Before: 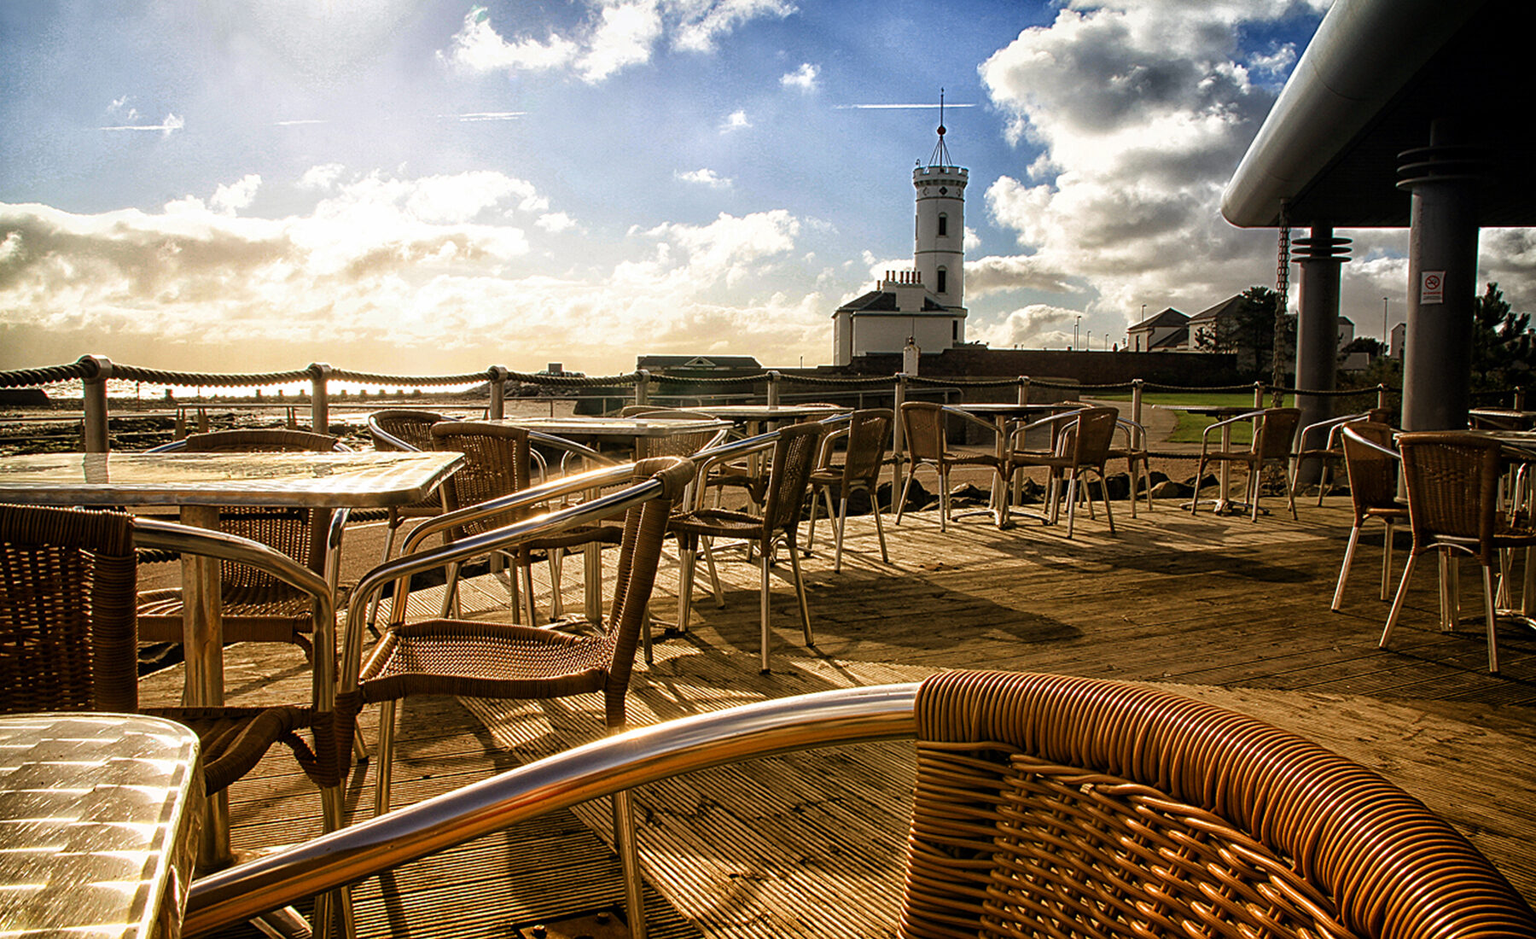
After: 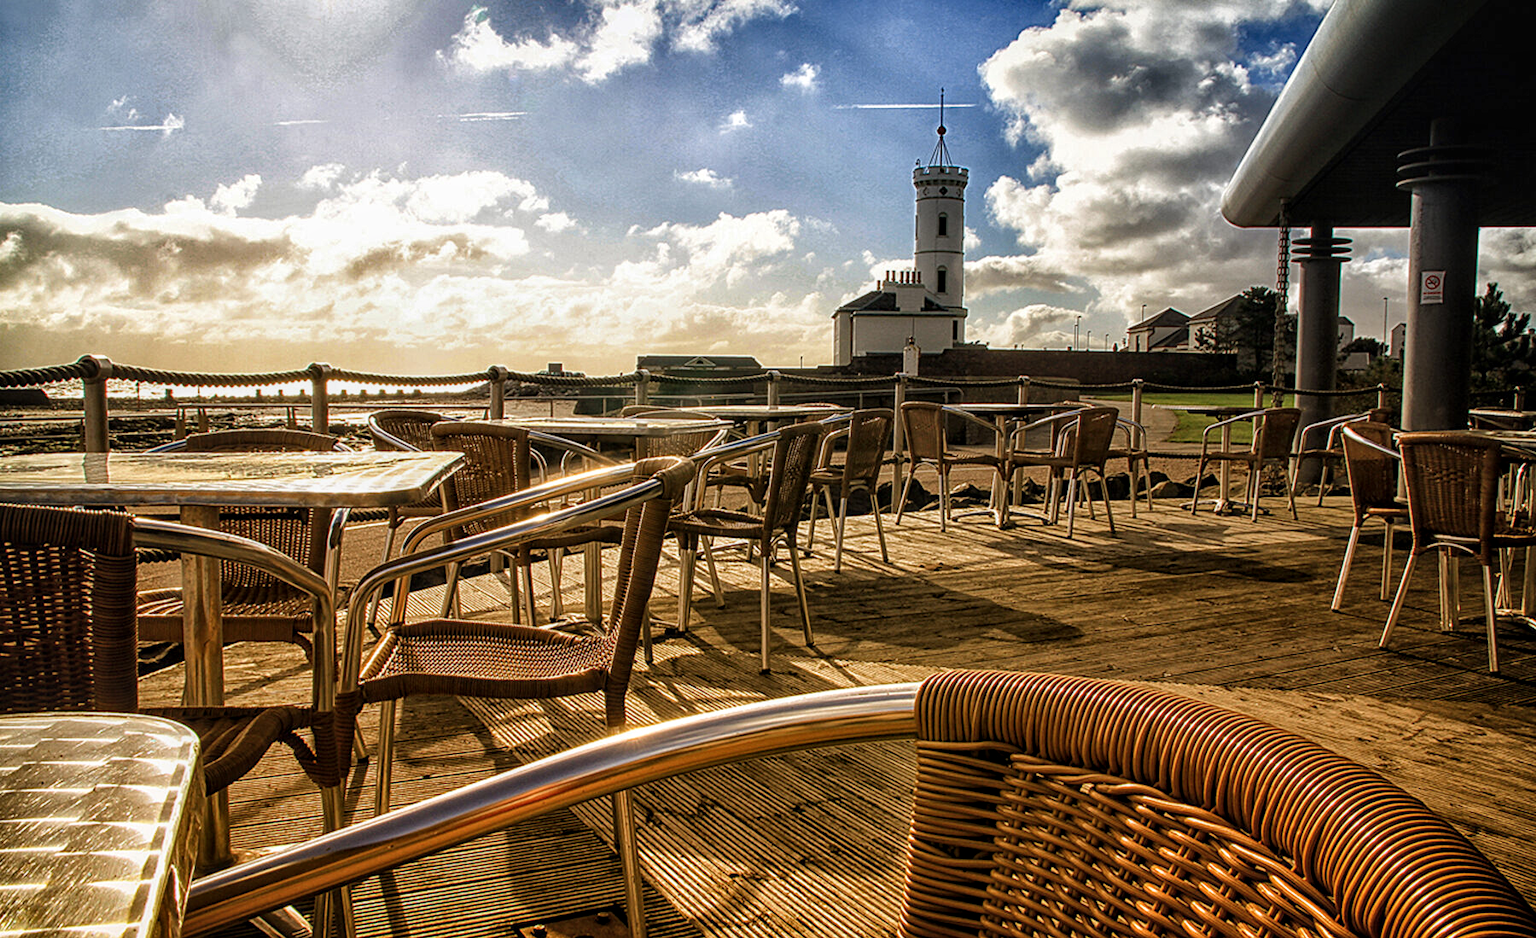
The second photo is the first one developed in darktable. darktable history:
local contrast: on, module defaults
exposure: exposure 0 EV, compensate highlight preservation false
shadows and highlights: shadows 43.71, white point adjustment -1.46, soften with gaussian
